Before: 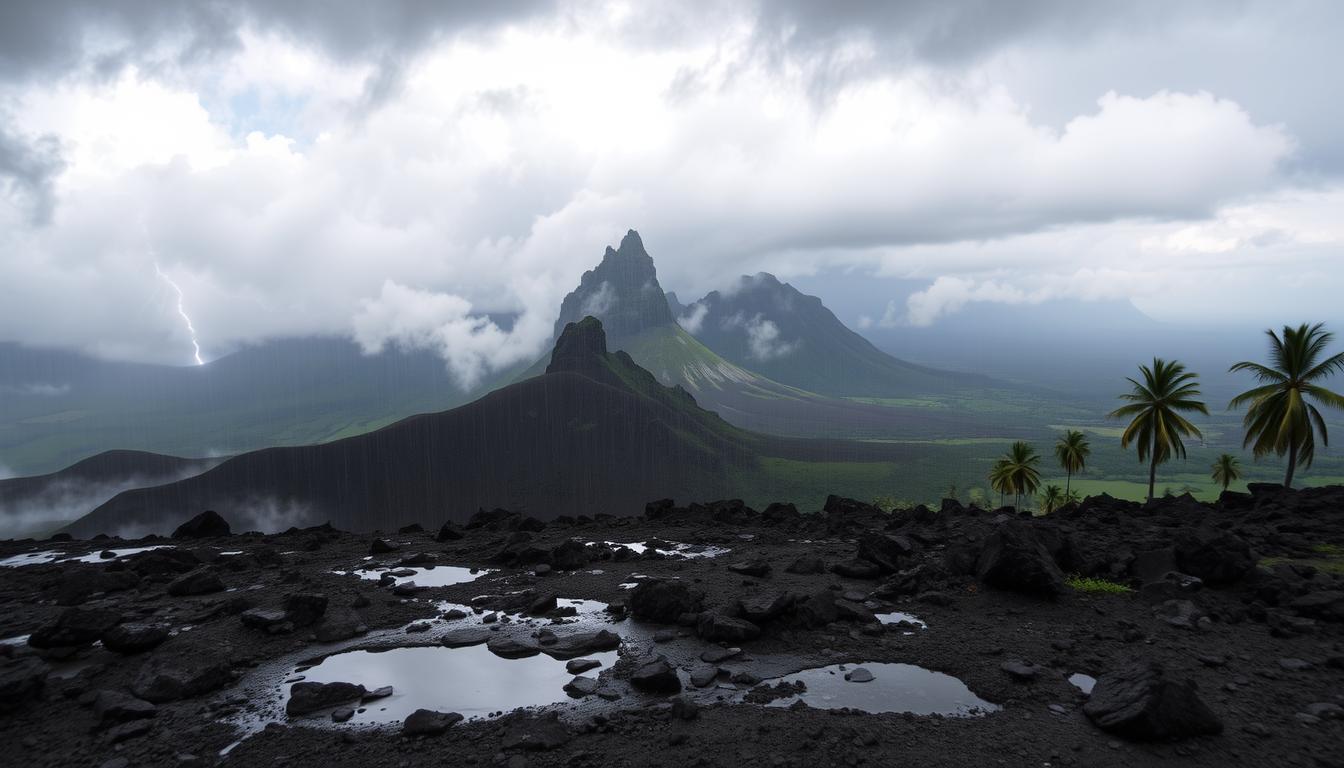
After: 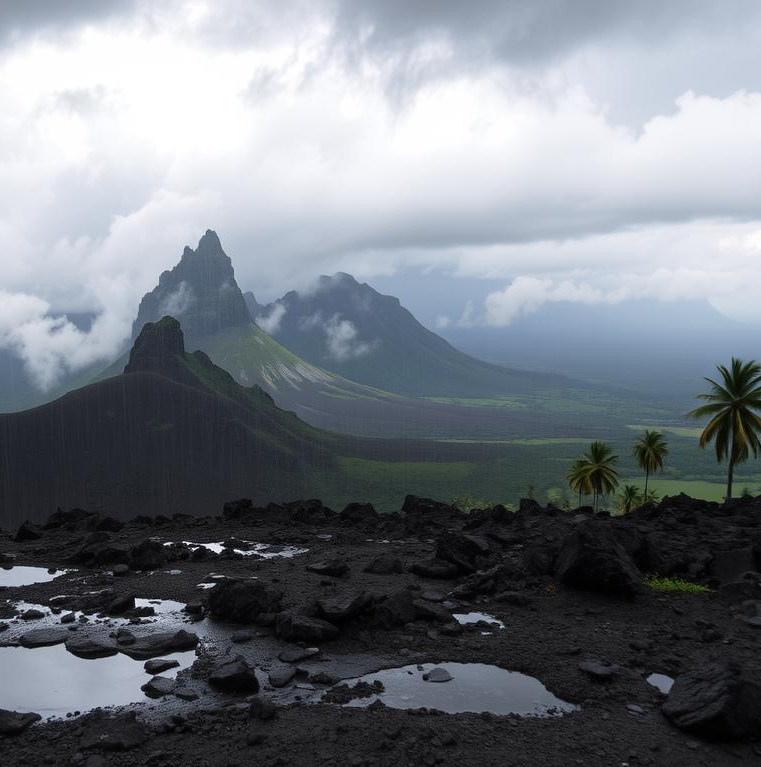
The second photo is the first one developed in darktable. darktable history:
crop: left 31.445%, top 0.01%, right 11.865%
